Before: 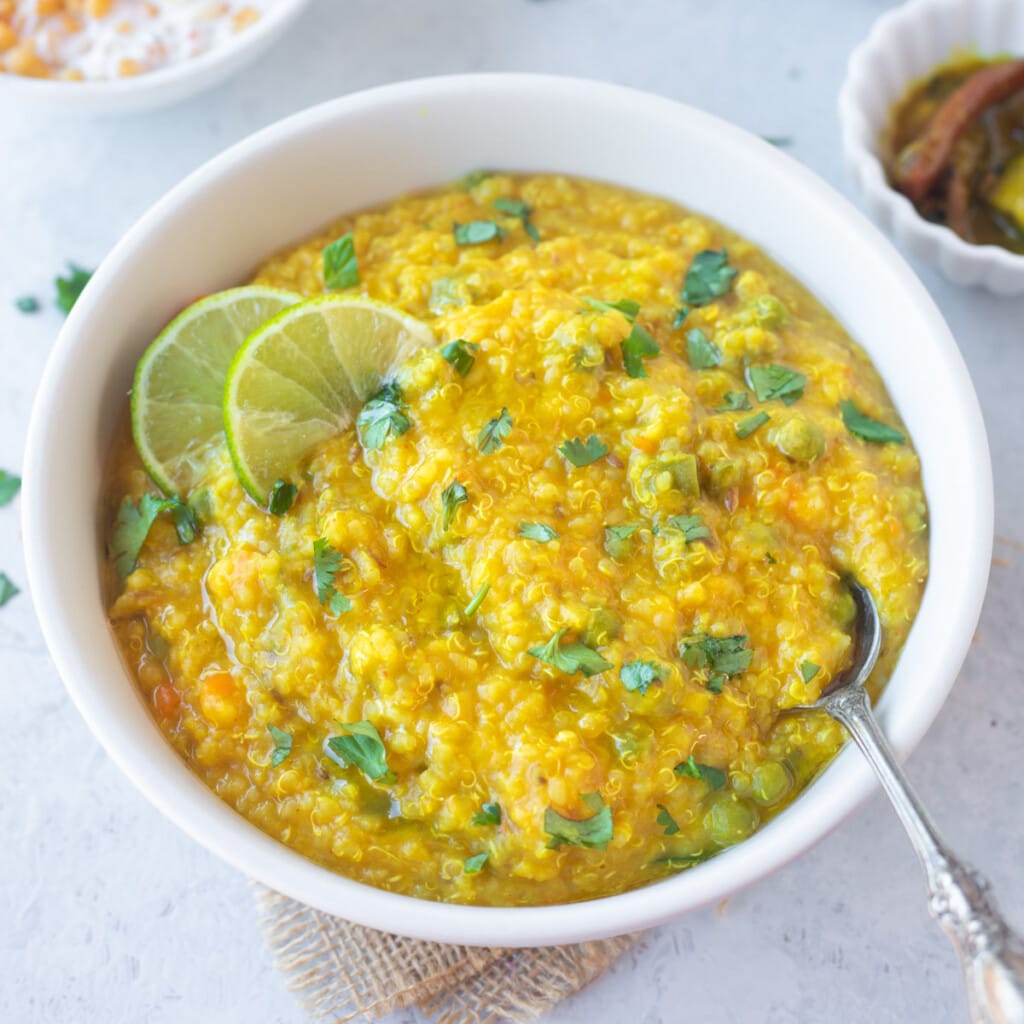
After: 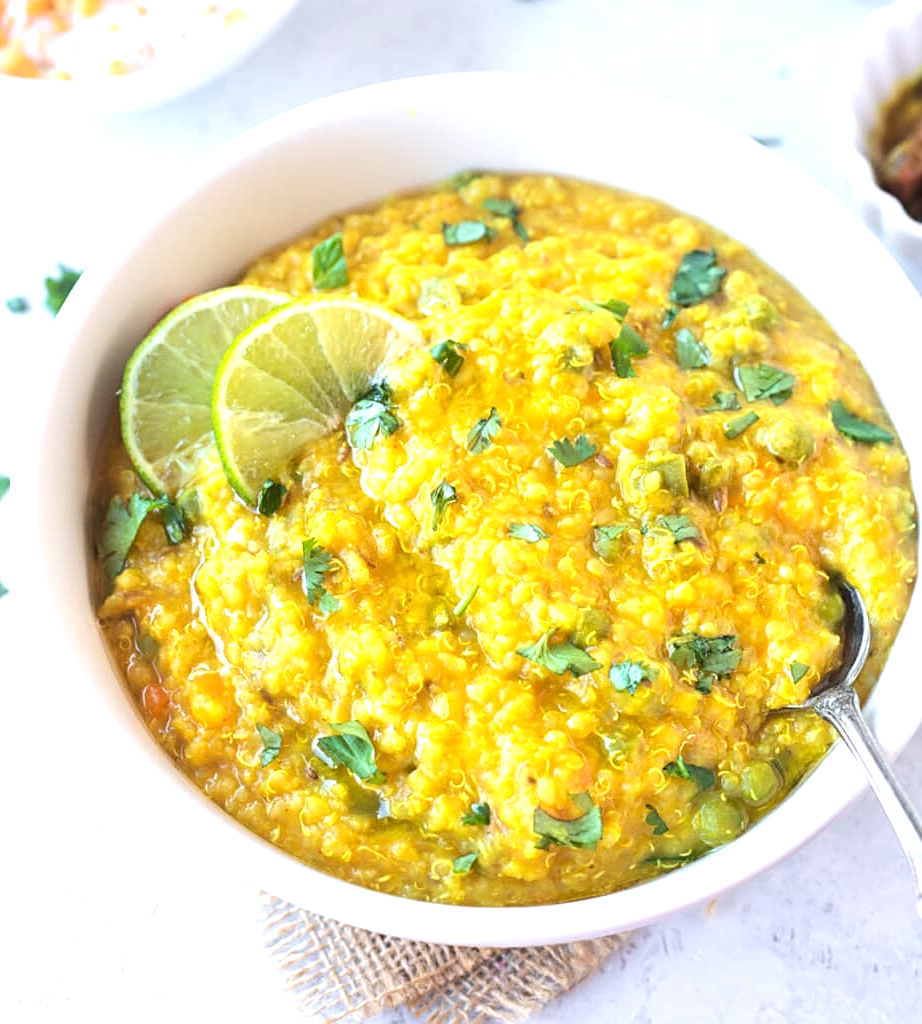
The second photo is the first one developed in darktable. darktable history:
white balance: red 1.004, blue 1.024
tone equalizer: -8 EV -0.75 EV, -7 EV -0.7 EV, -6 EV -0.6 EV, -5 EV -0.4 EV, -3 EV 0.4 EV, -2 EV 0.6 EV, -1 EV 0.7 EV, +0 EV 0.75 EV, edges refinement/feathering 500, mask exposure compensation -1.57 EV, preserve details no
crop and rotate: left 1.088%, right 8.807%
sharpen: on, module defaults
